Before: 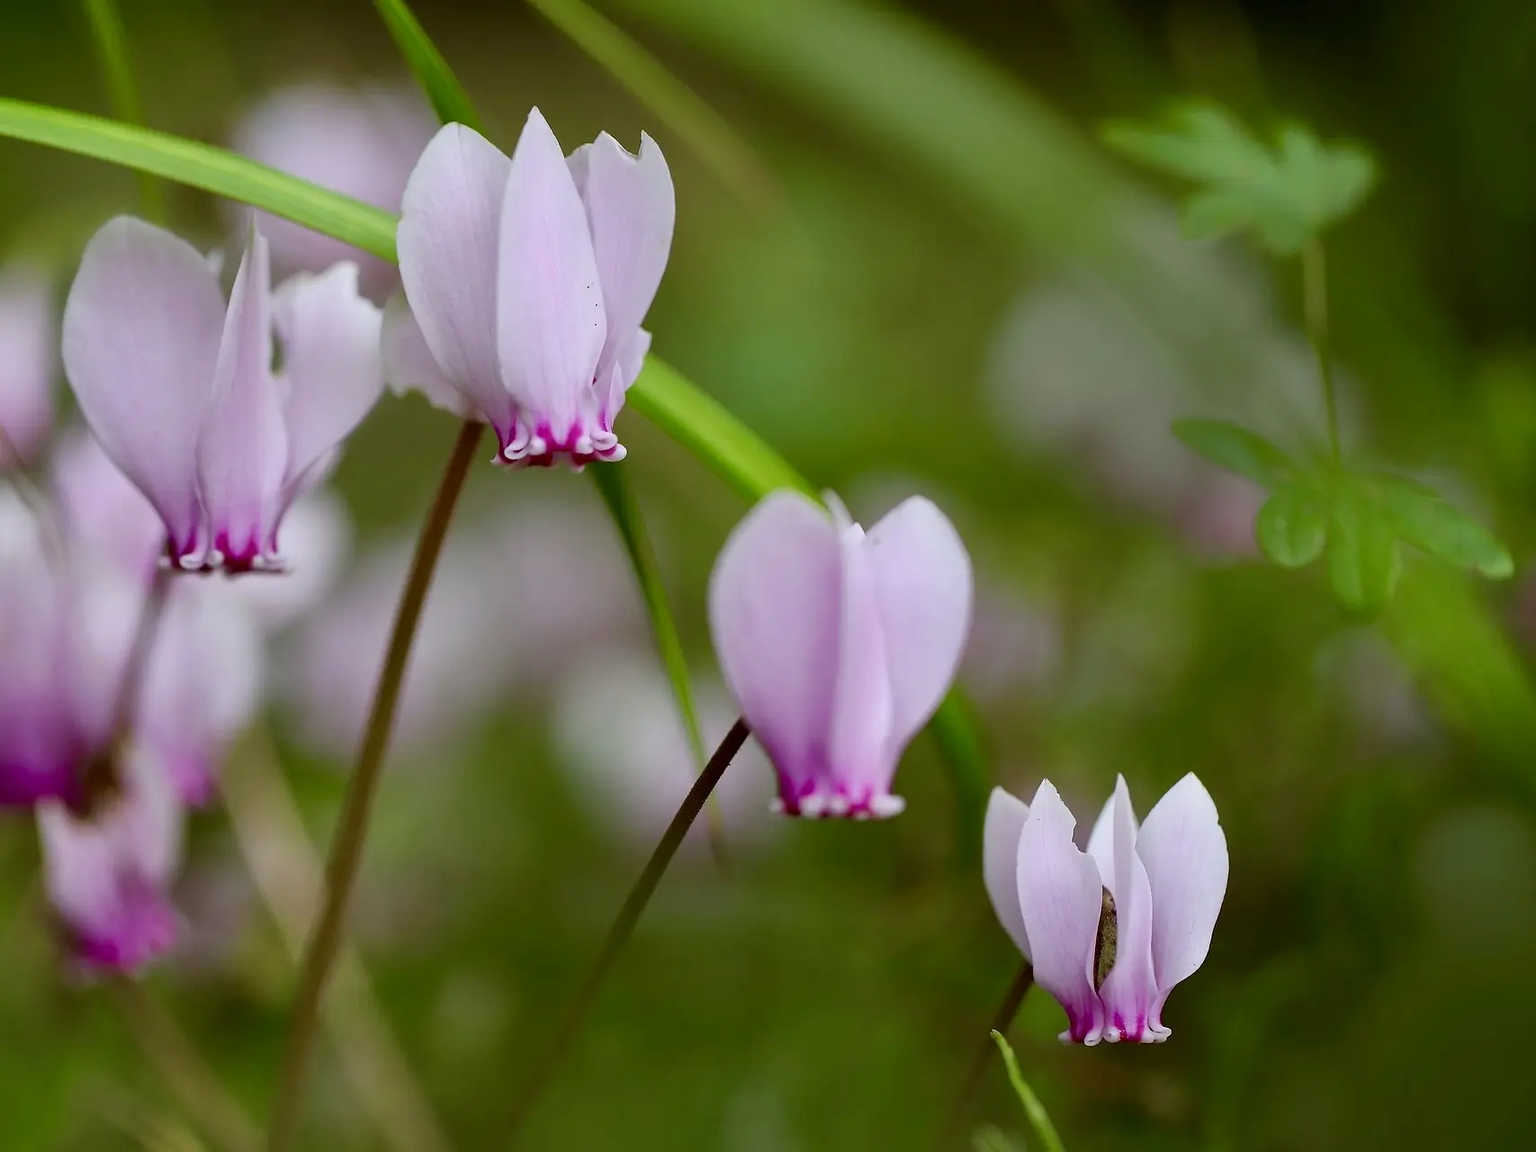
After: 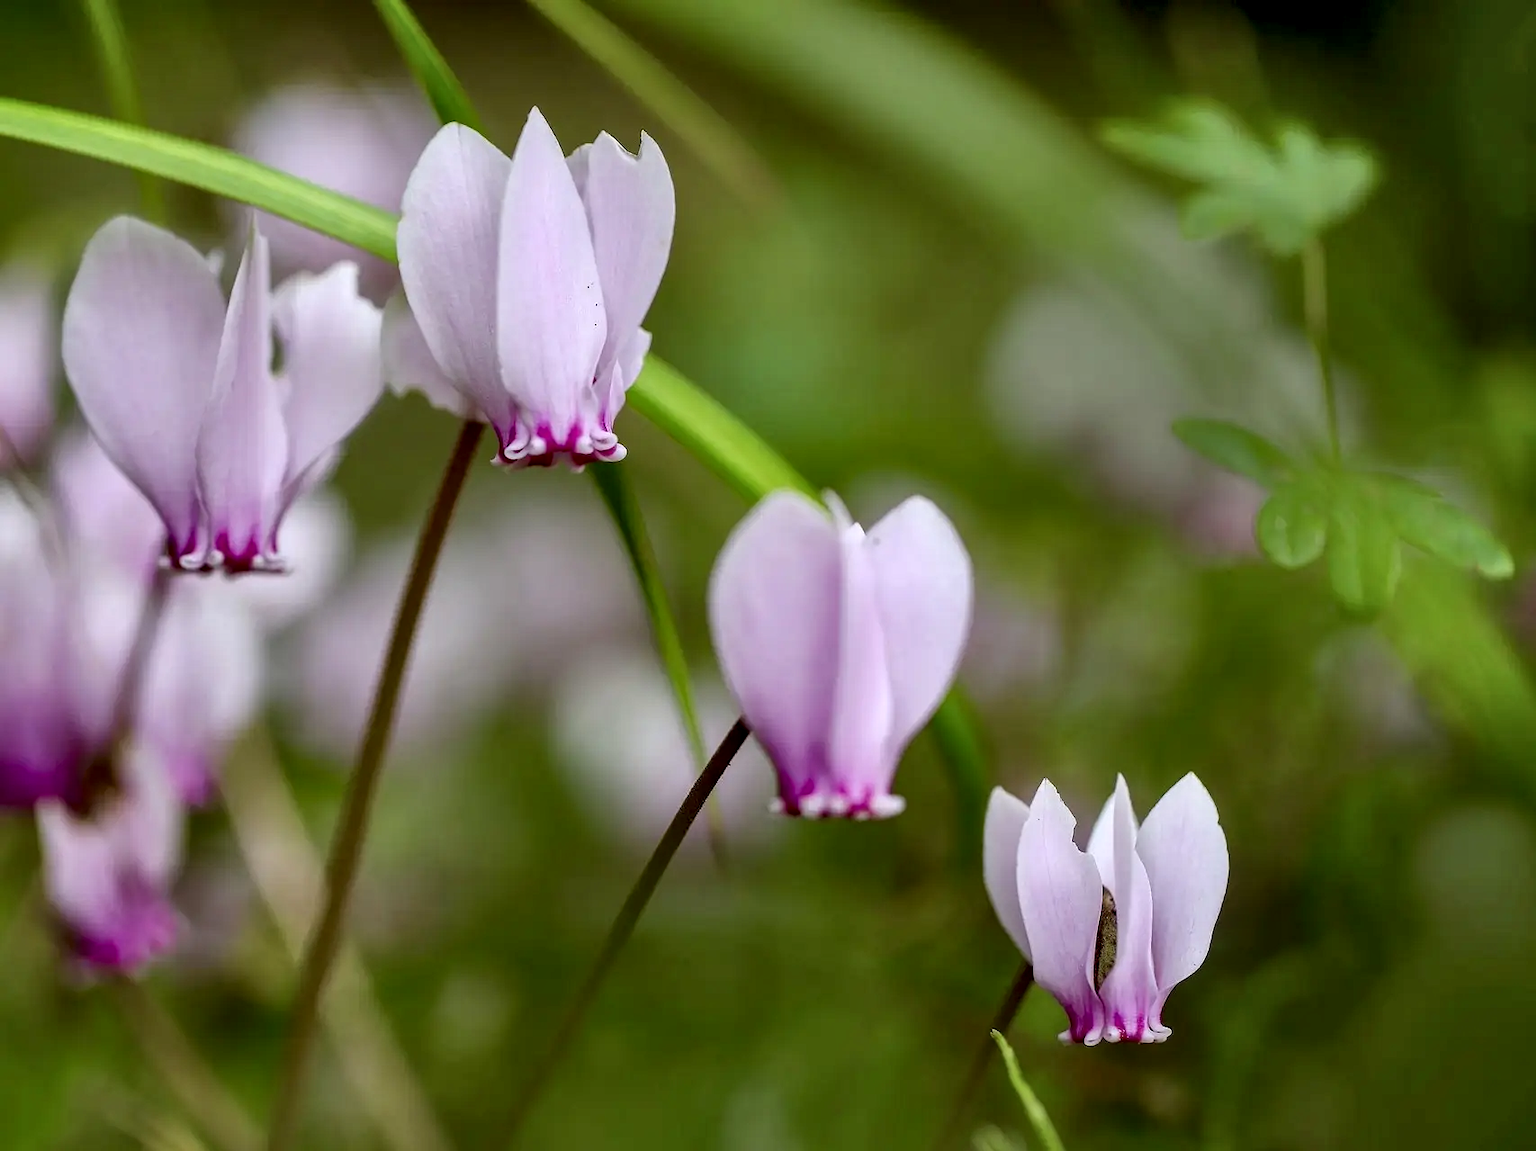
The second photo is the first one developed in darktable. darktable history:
shadows and highlights: shadows 37.25, highlights -28.16, soften with gaussian
local contrast: detail 142%
exposure: black level correction 0.001, compensate exposure bias true, compensate highlight preservation false
